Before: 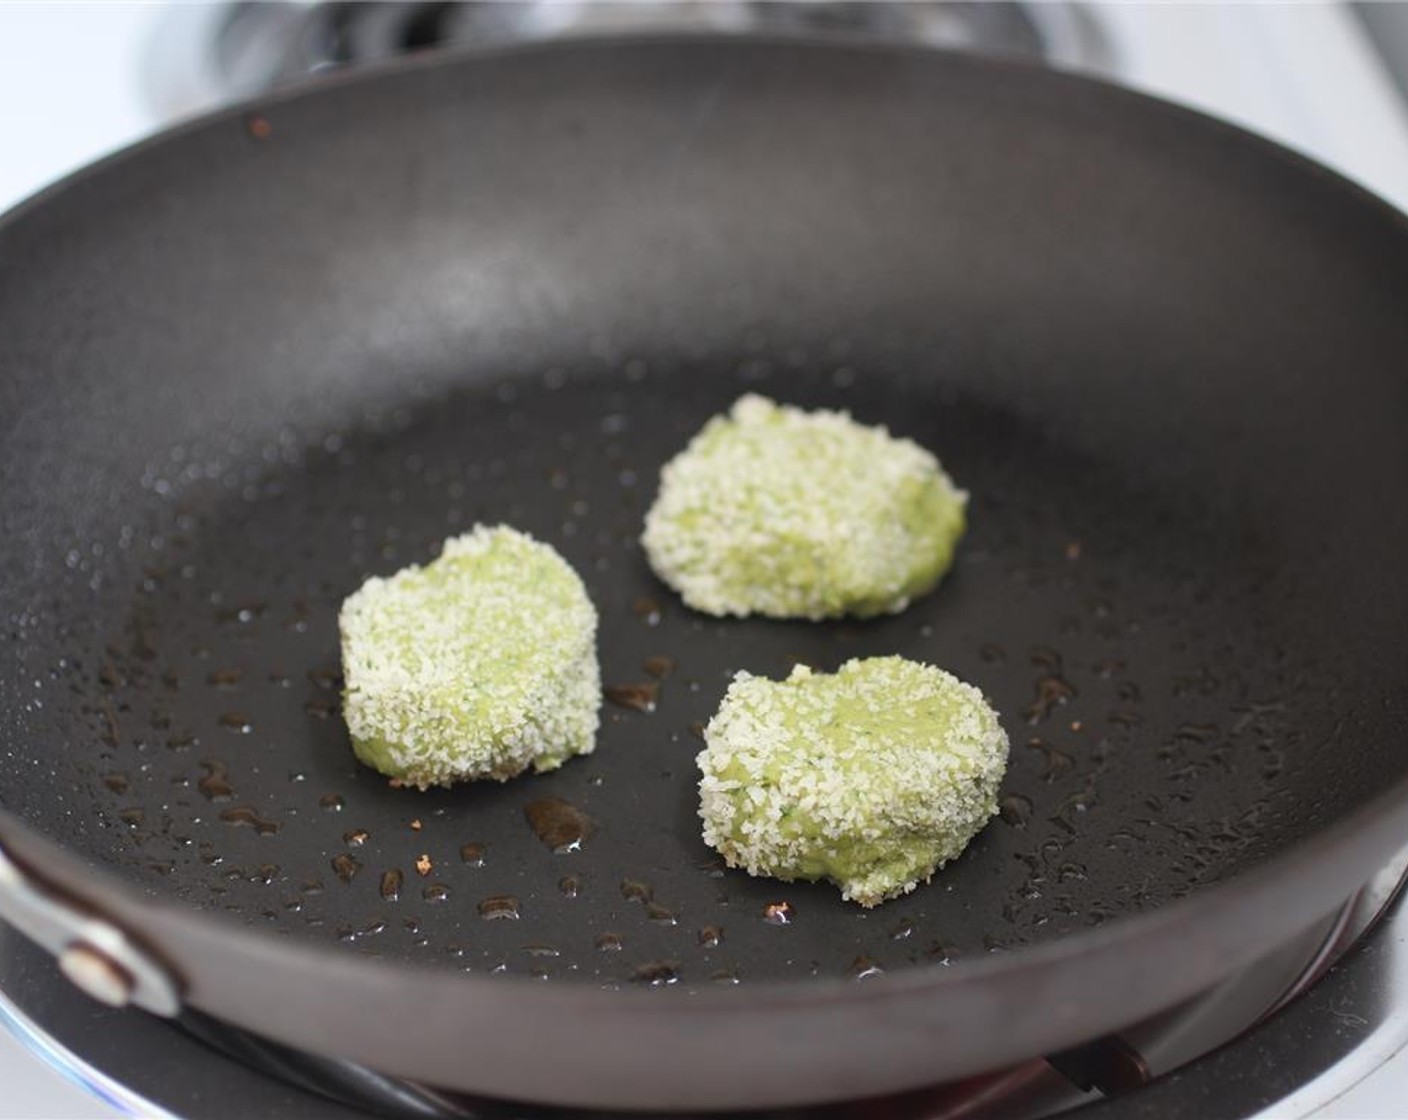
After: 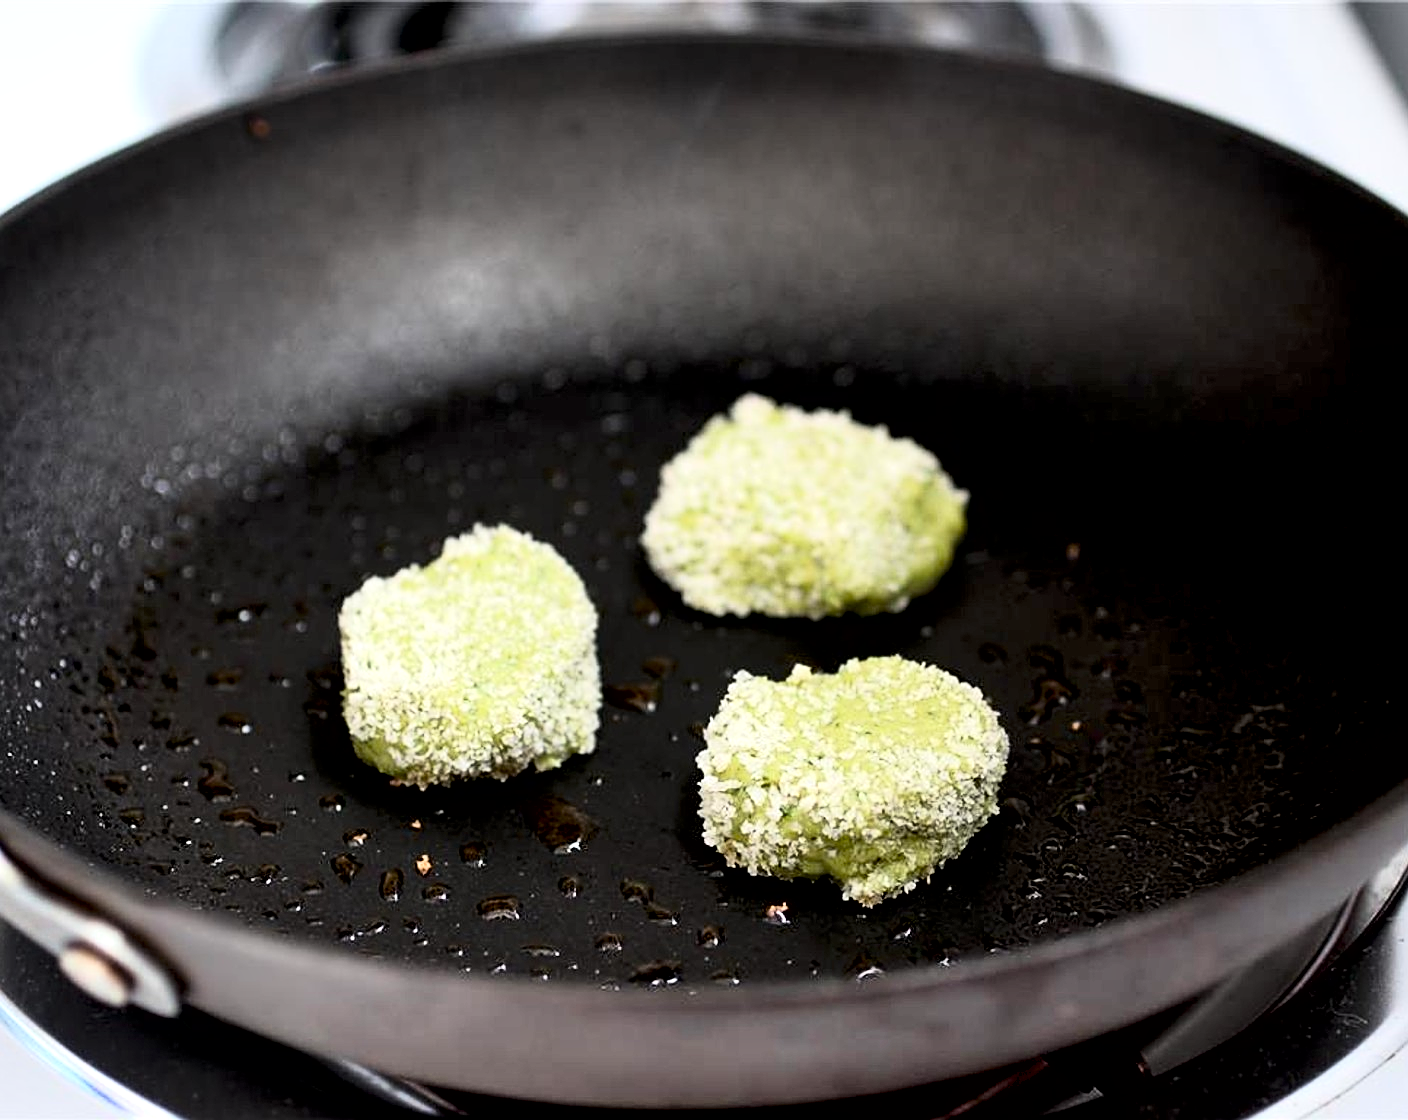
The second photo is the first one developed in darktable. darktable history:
shadows and highlights: soften with gaussian
sharpen: on, module defaults
tone curve: curves: ch0 [(0, 0) (0.042, 0.01) (0.223, 0.123) (0.59, 0.574) (0.802, 0.868) (1, 1)], color space Lab, linked channels, preserve colors none
exposure: black level correction 0.031, exposure 0.304 EV, compensate highlight preservation false
